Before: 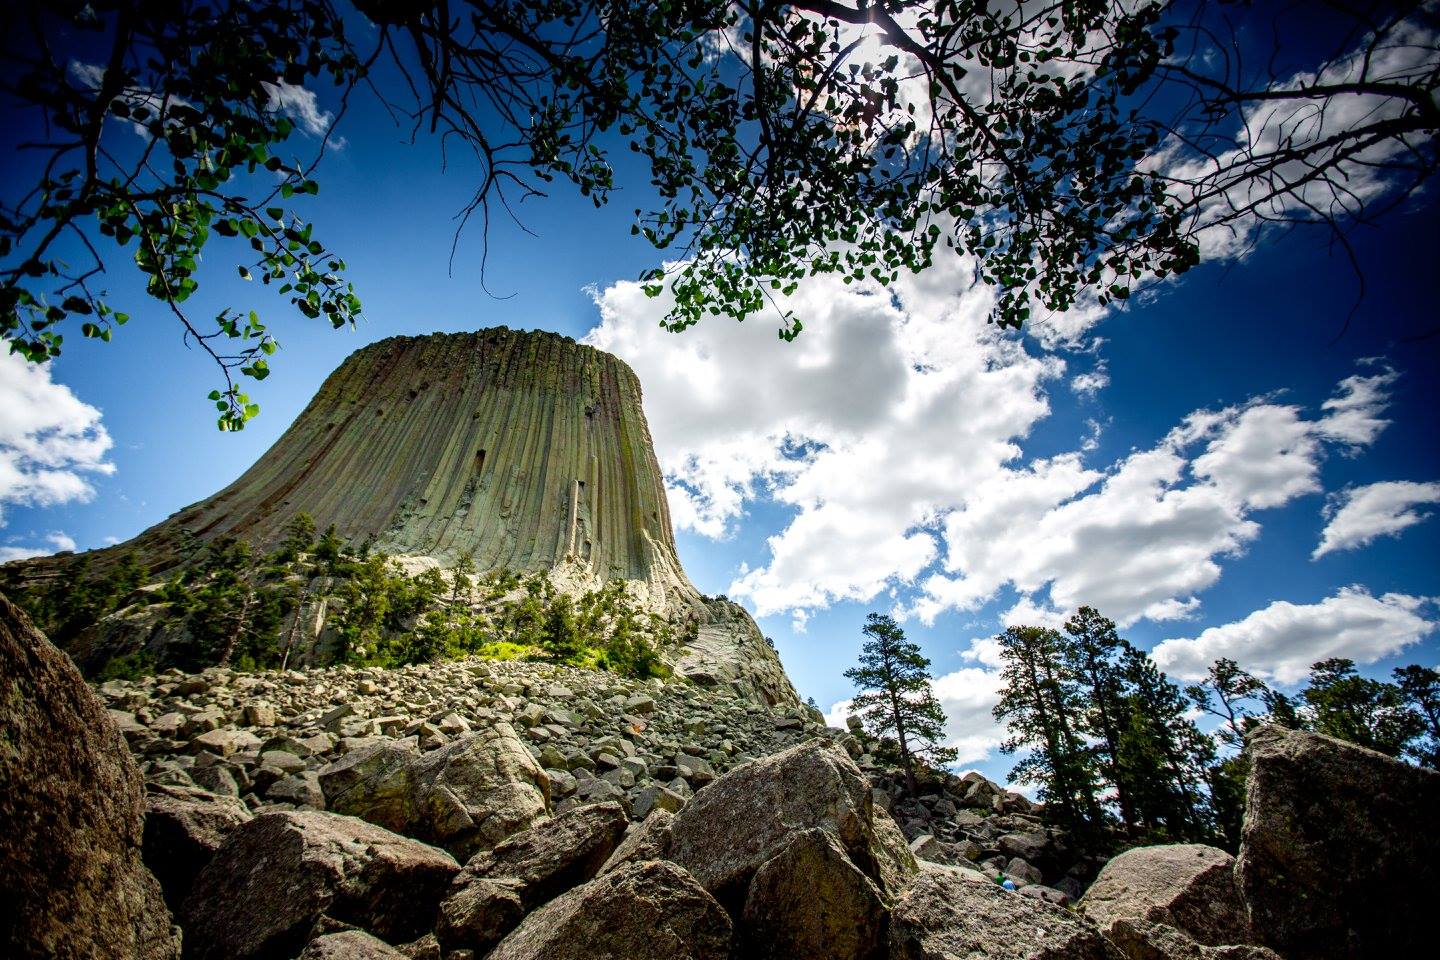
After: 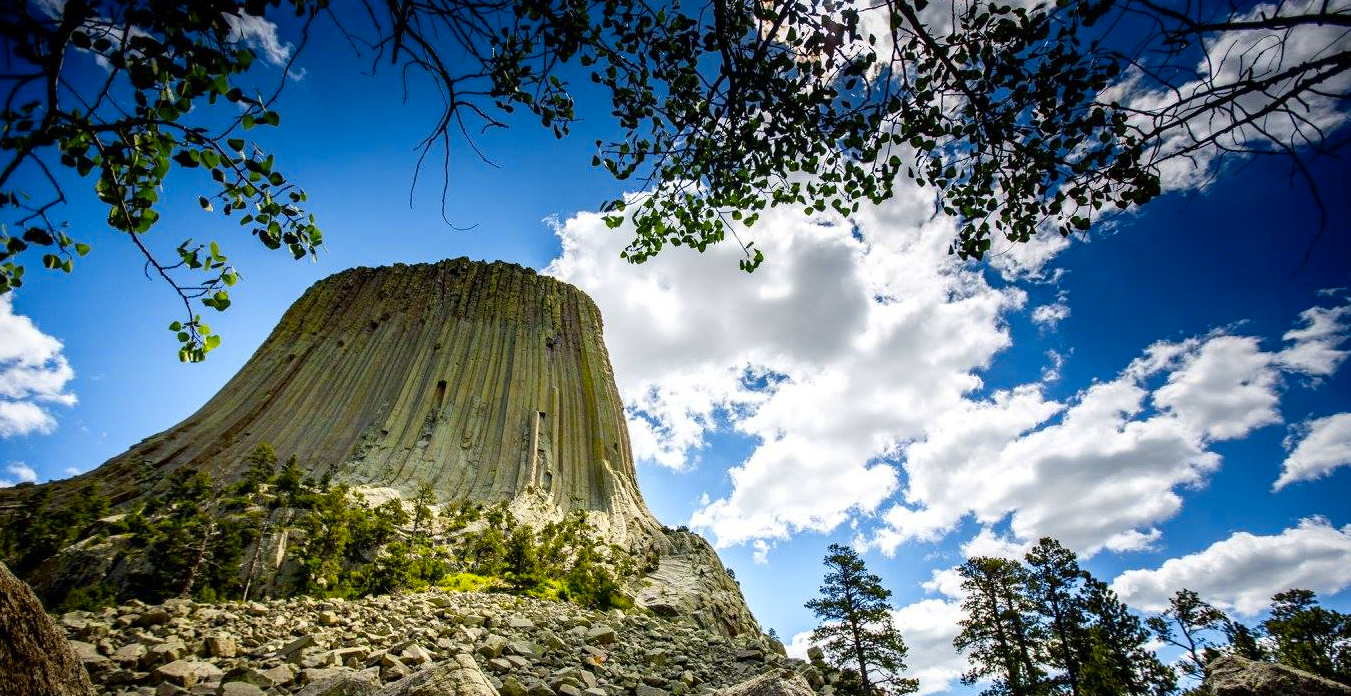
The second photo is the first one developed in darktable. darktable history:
crop: left 2.737%, top 7.287%, right 3.421%, bottom 20.179%
color contrast: green-magenta contrast 0.85, blue-yellow contrast 1.25, unbound 0
